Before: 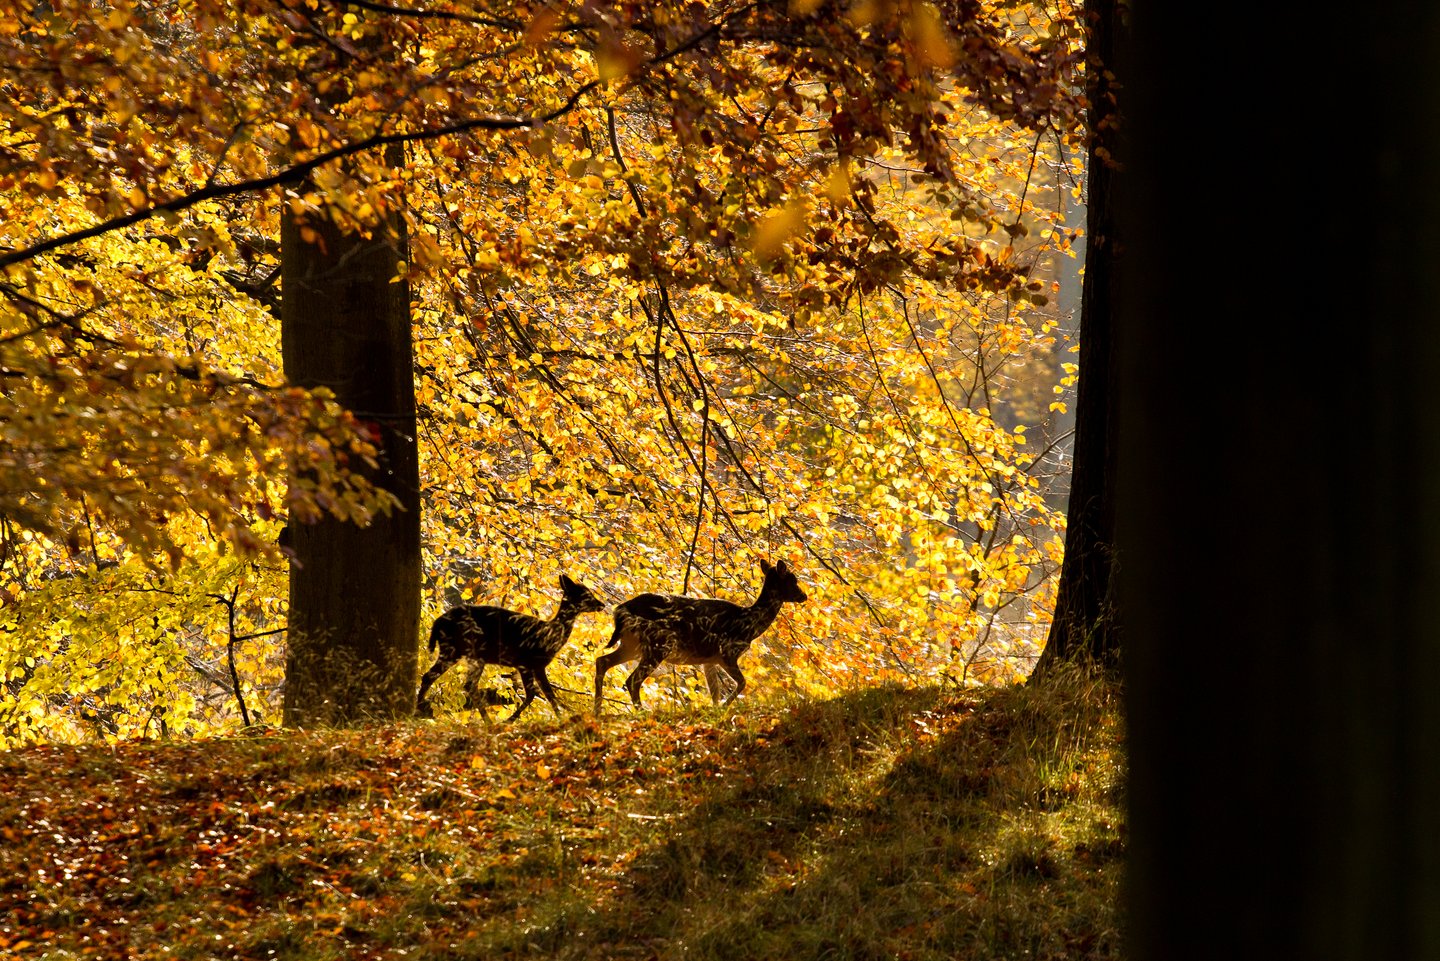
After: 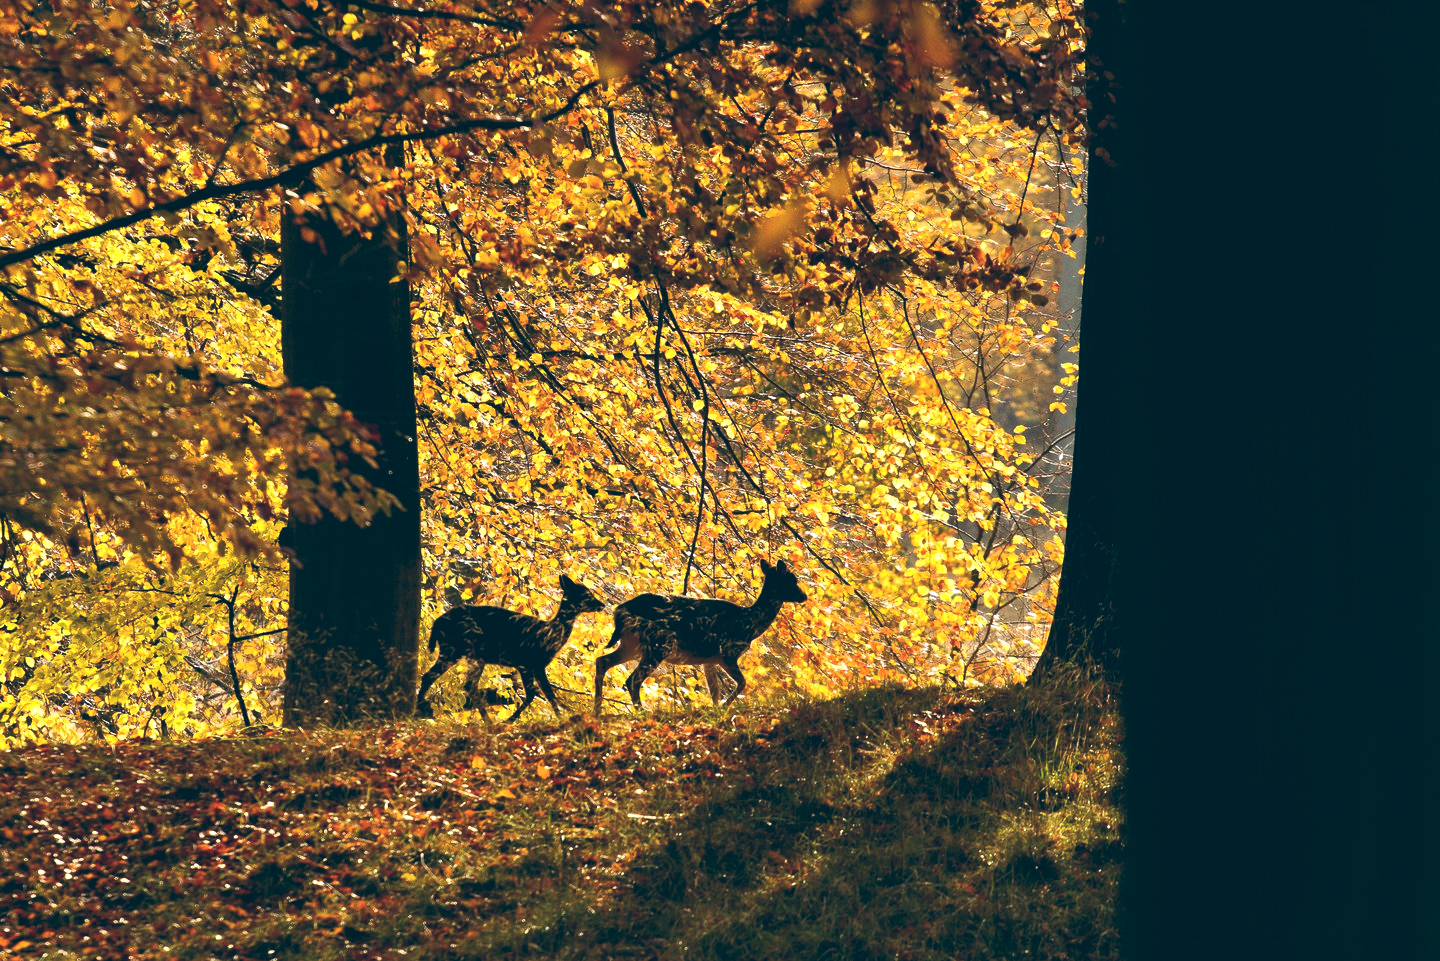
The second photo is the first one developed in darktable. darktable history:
color balance: lift [1.016, 0.983, 1, 1.017], gamma [0.958, 1, 1, 1], gain [0.981, 1.007, 0.993, 1.002], input saturation 118.26%, contrast 13.43%, contrast fulcrum 21.62%, output saturation 82.76%
